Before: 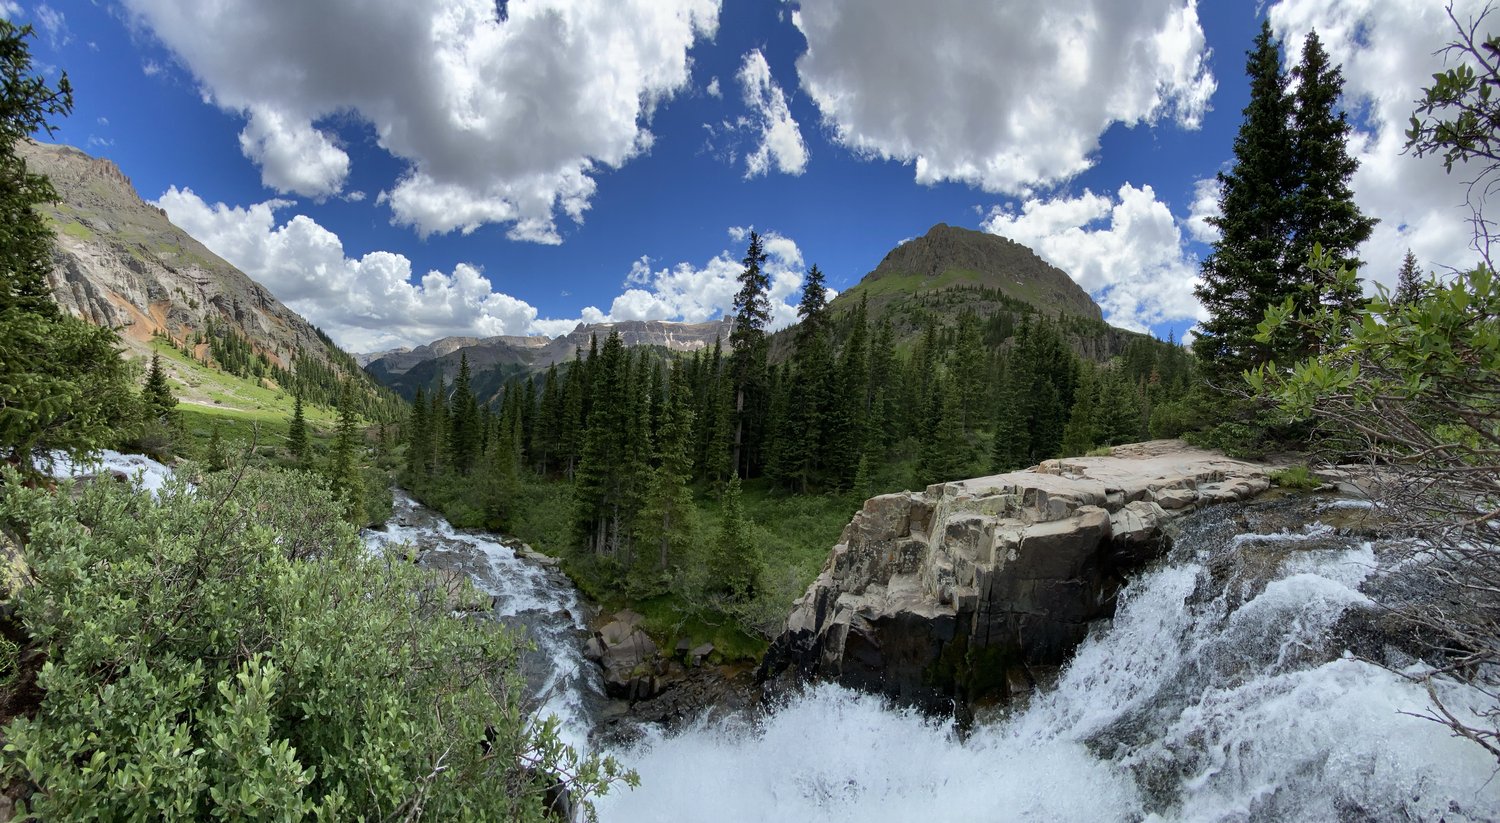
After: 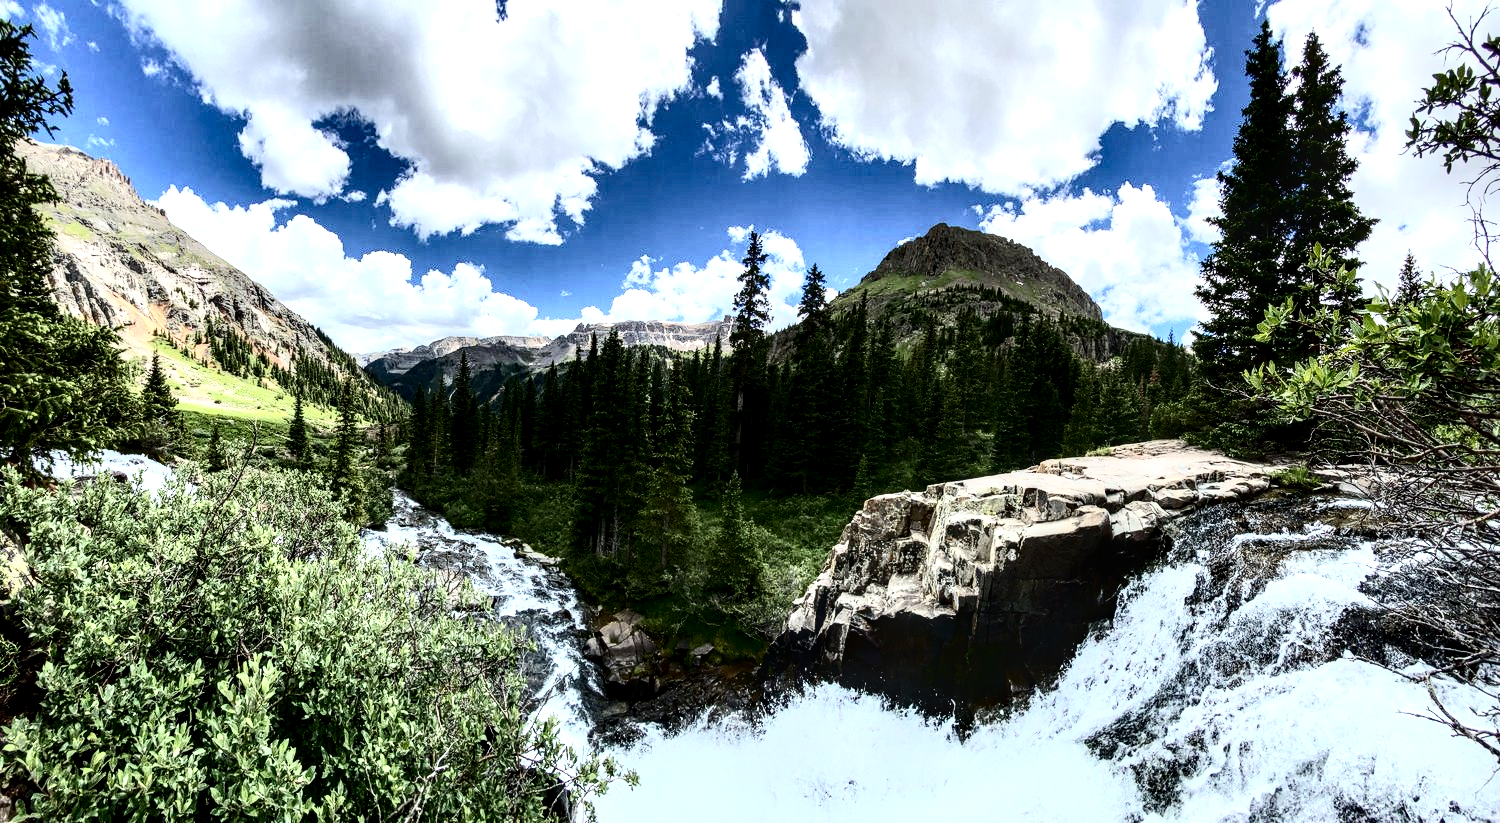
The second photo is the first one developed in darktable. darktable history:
local contrast: detail 160%
contrast brightness saturation: contrast 0.513, saturation -0.092
tone equalizer: -8 EV -0.74 EV, -7 EV -0.678 EV, -6 EV -0.571 EV, -5 EV -0.415 EV, -3 EV 0.387 EV, -2 EV 0.6 EV, -1 EV 0.695 EV, +0 EV 0.72 EV, smoothing 1
